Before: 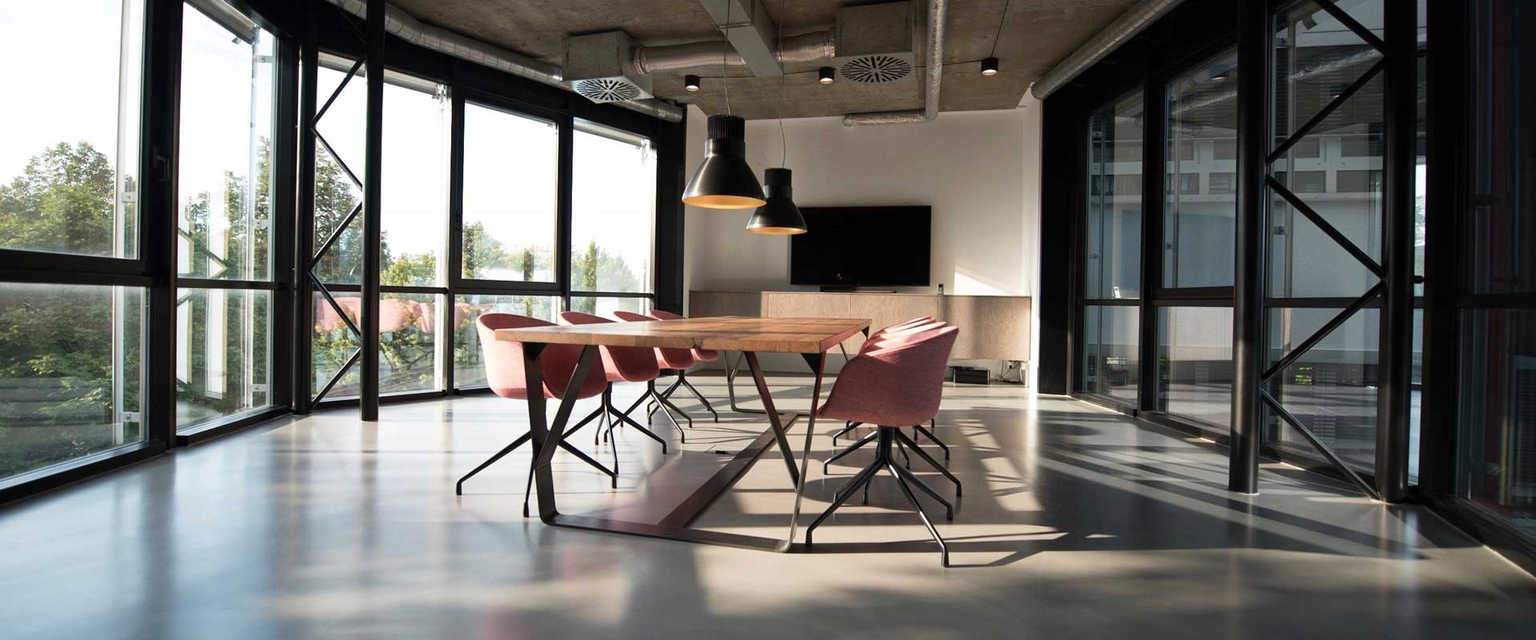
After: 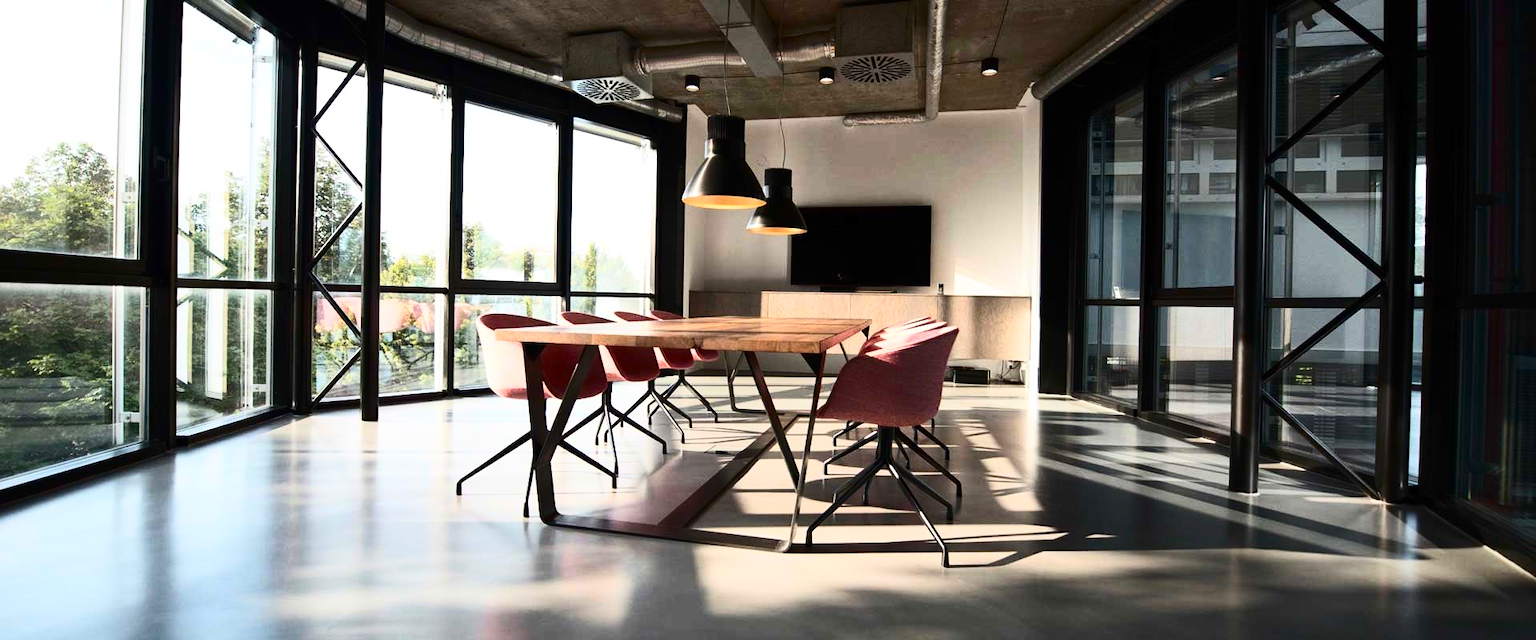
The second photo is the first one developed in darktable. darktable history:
contrast brightness saturation: contrast 0.403, brightness 0.112, saturation 0.211
